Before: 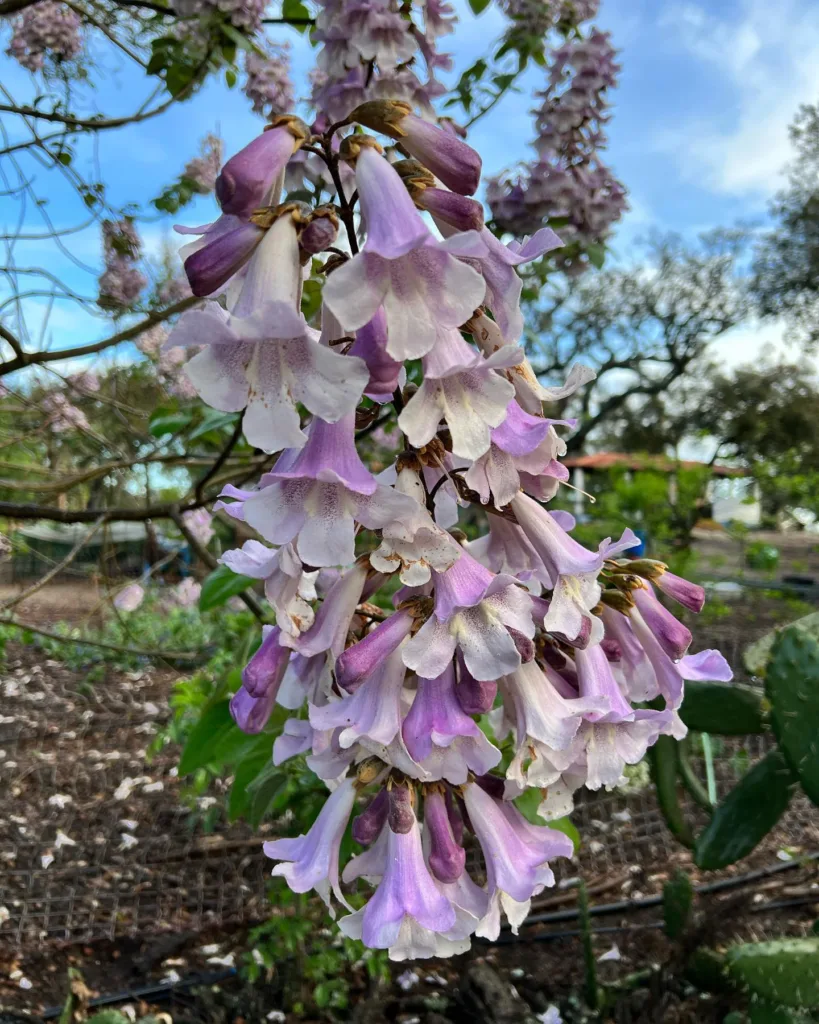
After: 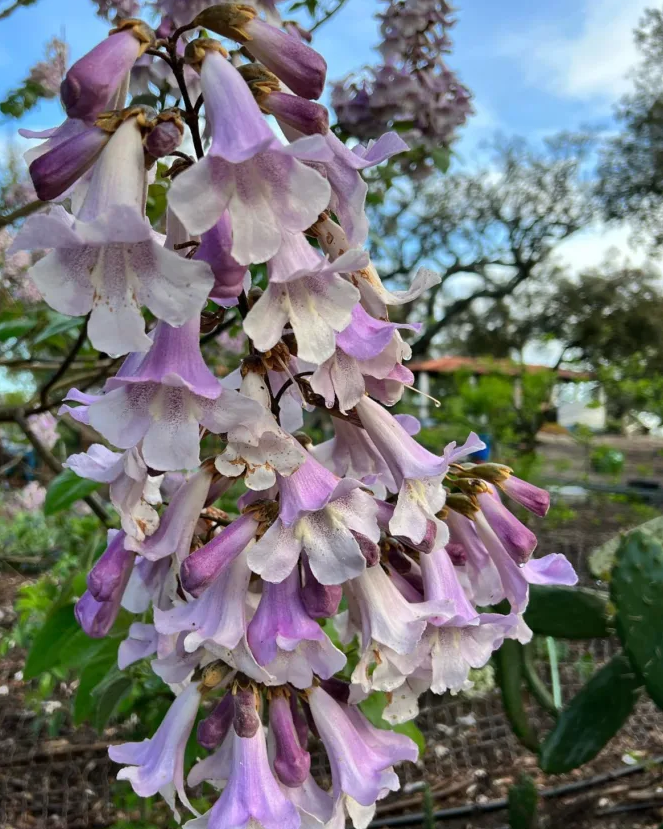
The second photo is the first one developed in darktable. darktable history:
crop: left 19.009%, top 9.456%, bottom 9.568%
